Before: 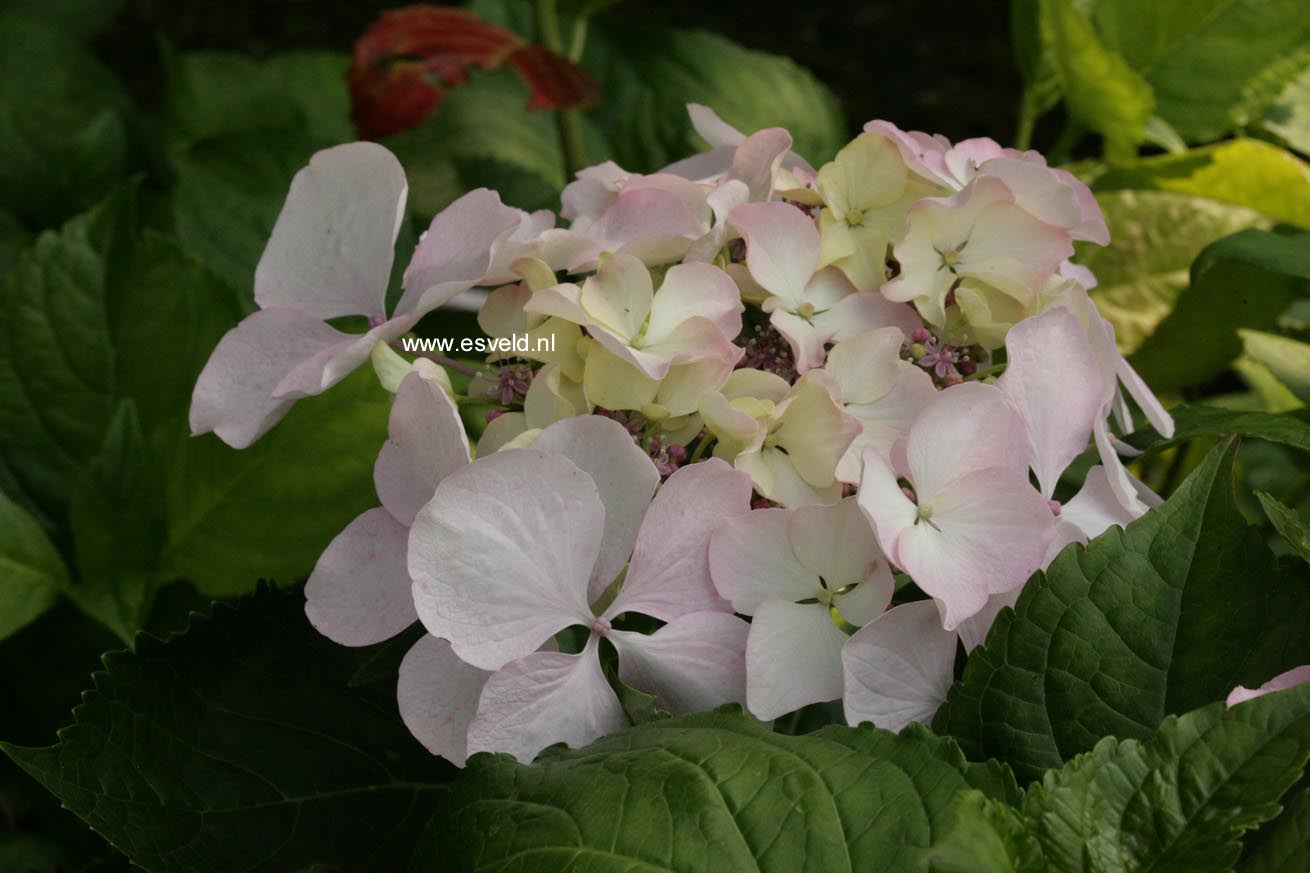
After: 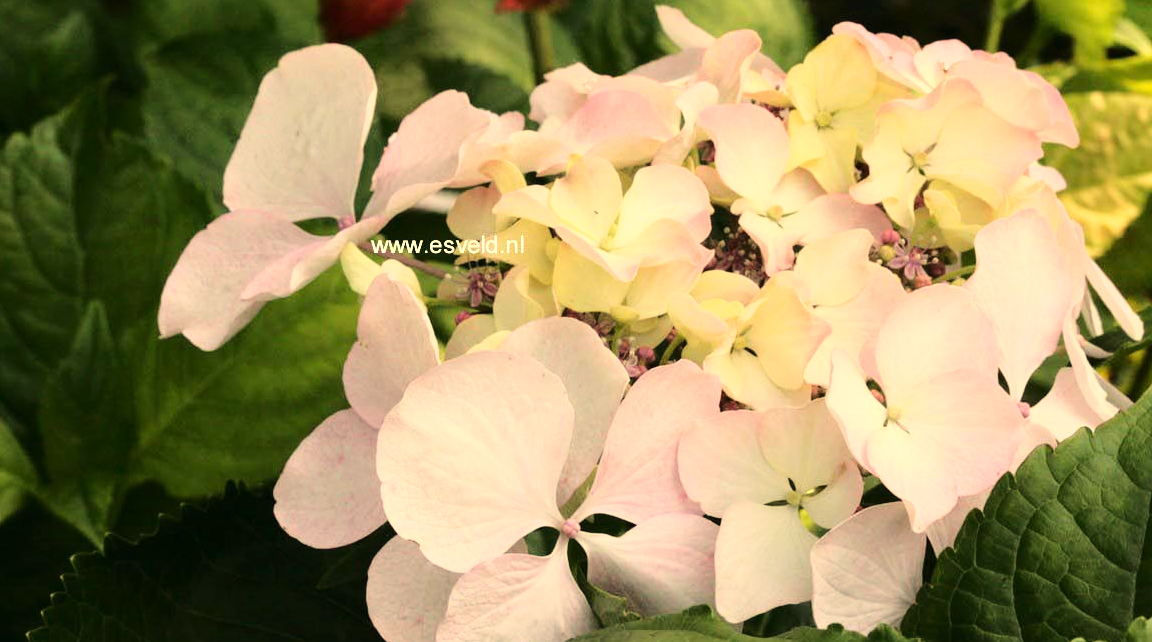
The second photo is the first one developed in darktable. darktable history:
white balance: red 1.123, blue 0.83
crop and rotate: left 2.425%, top 11.305%, right 9.6%, bottom 15.08%
exposure: exposure 0.6 EV, compensate highlight preservation false
base curve: curves: ch0 [(0, 0) (0.028, 0.03) (0.121, 0.232) (0.46, 0.748) (0.859, 0.968) (1, 1)]
